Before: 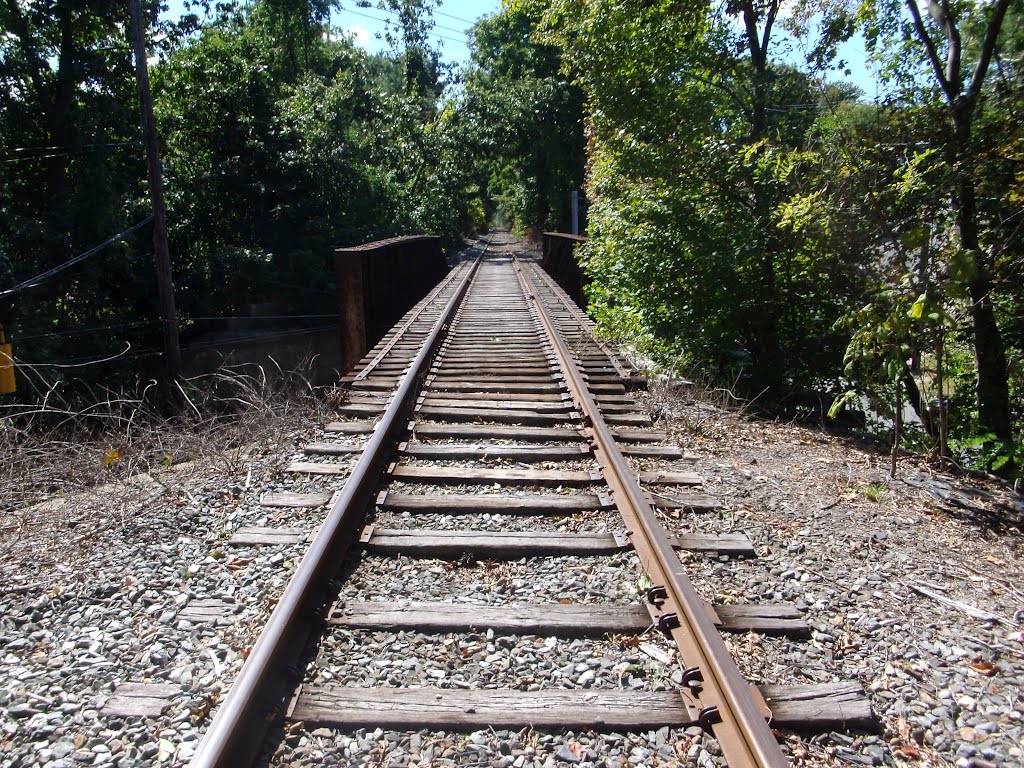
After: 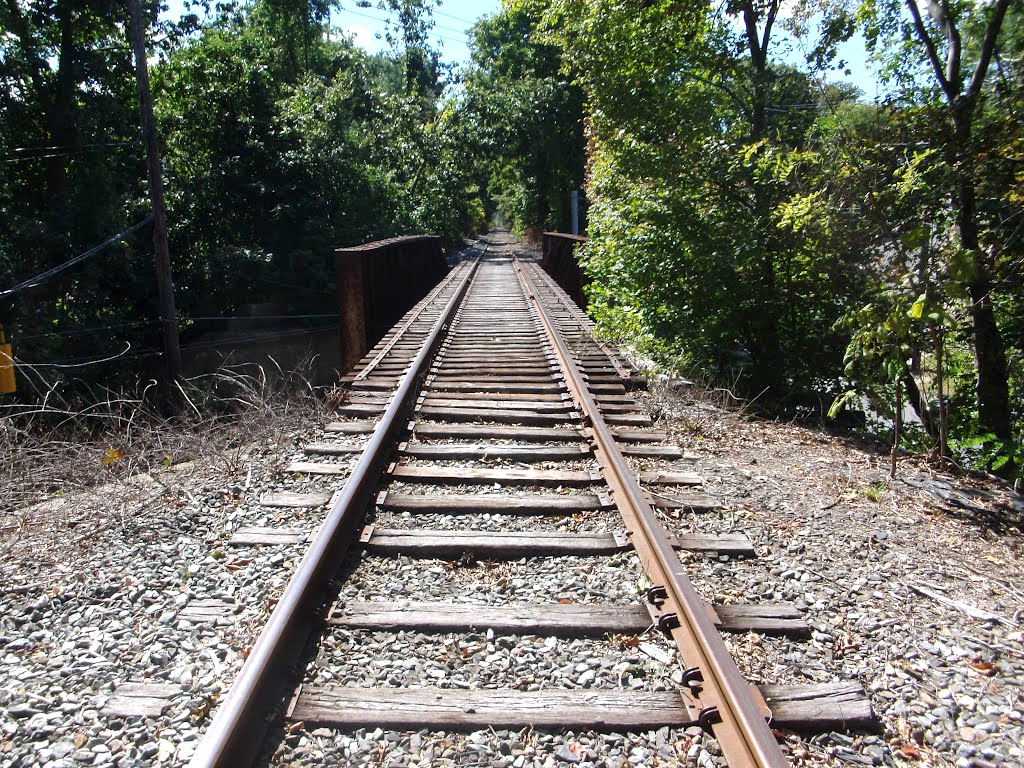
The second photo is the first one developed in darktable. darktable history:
exposure: black level correction 0, exposure 0.301 EV, compensate highlight preservation false
tone equalizer: edges refinement/feathering 500, mask exposure compensation -1.57 EV, preserve details no
